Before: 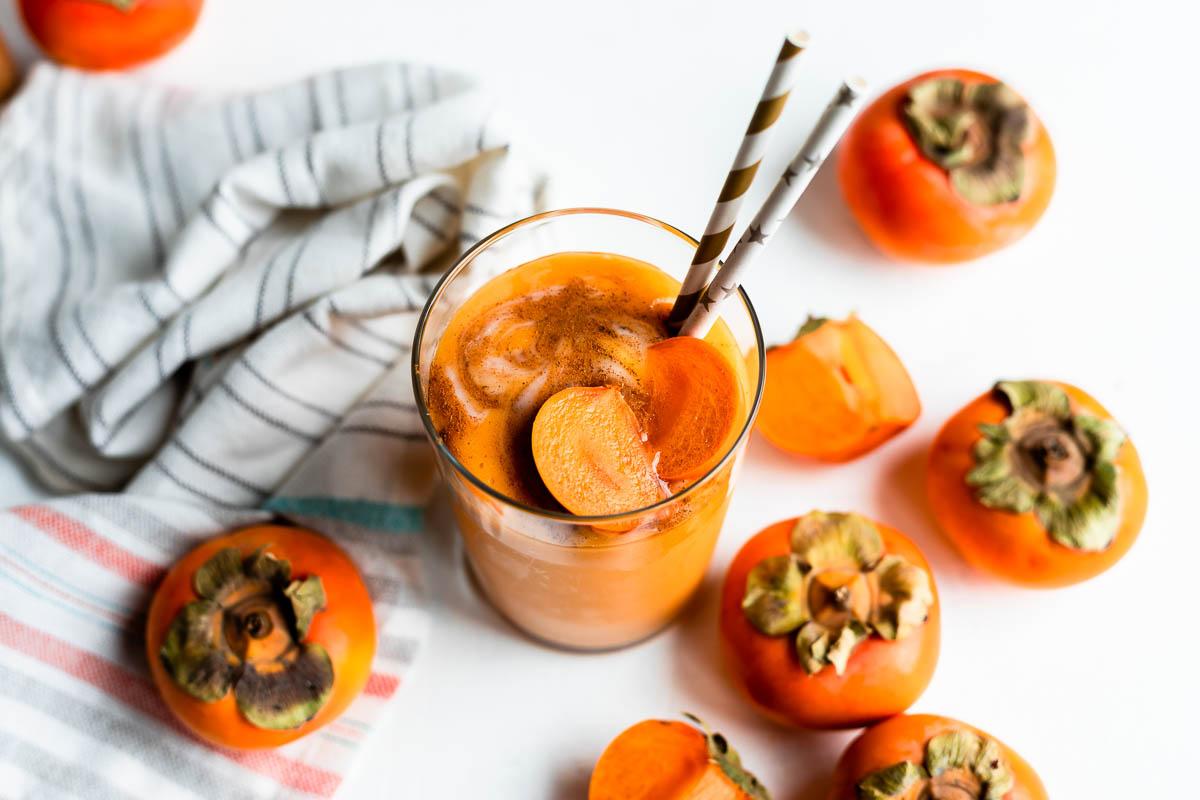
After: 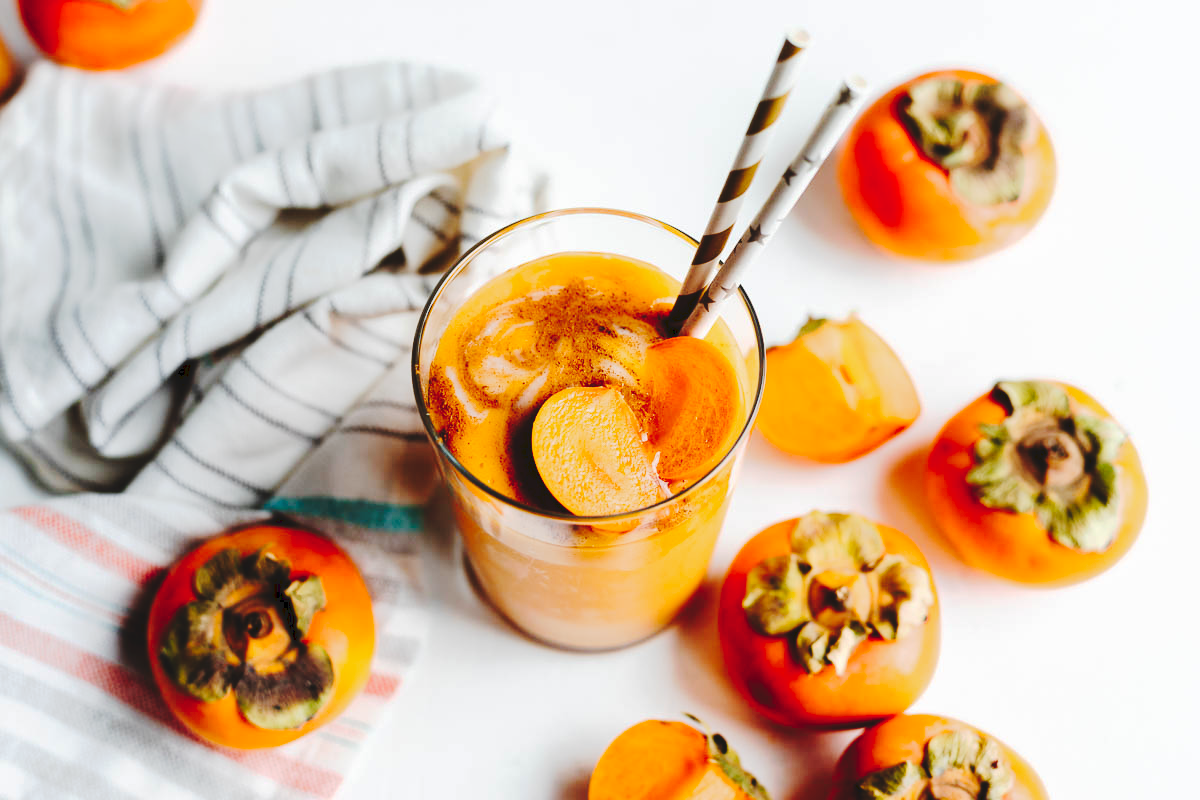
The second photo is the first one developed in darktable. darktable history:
tone equalizer: on, module defaults
tone curve: curves: ch0 [(0, 0) (0.003, 0.079) (0.011, 0.083) (0.025, 0.088) (0.044, 0.095) (0.069, 0.106) (0.1, 0.115) (0.136, 0.127) (0.177, 0.152) (0.224, 0.198) (0.277, 0.263) (0.335, 0.371) (0.399, 0.483) (0.468, 0.582) (0.543, 0.664) (0.623, 0.726) (0.709, 0.793) (0.801, 0.842) (0.898, 0.896) (1, 1)], preserve colors none
